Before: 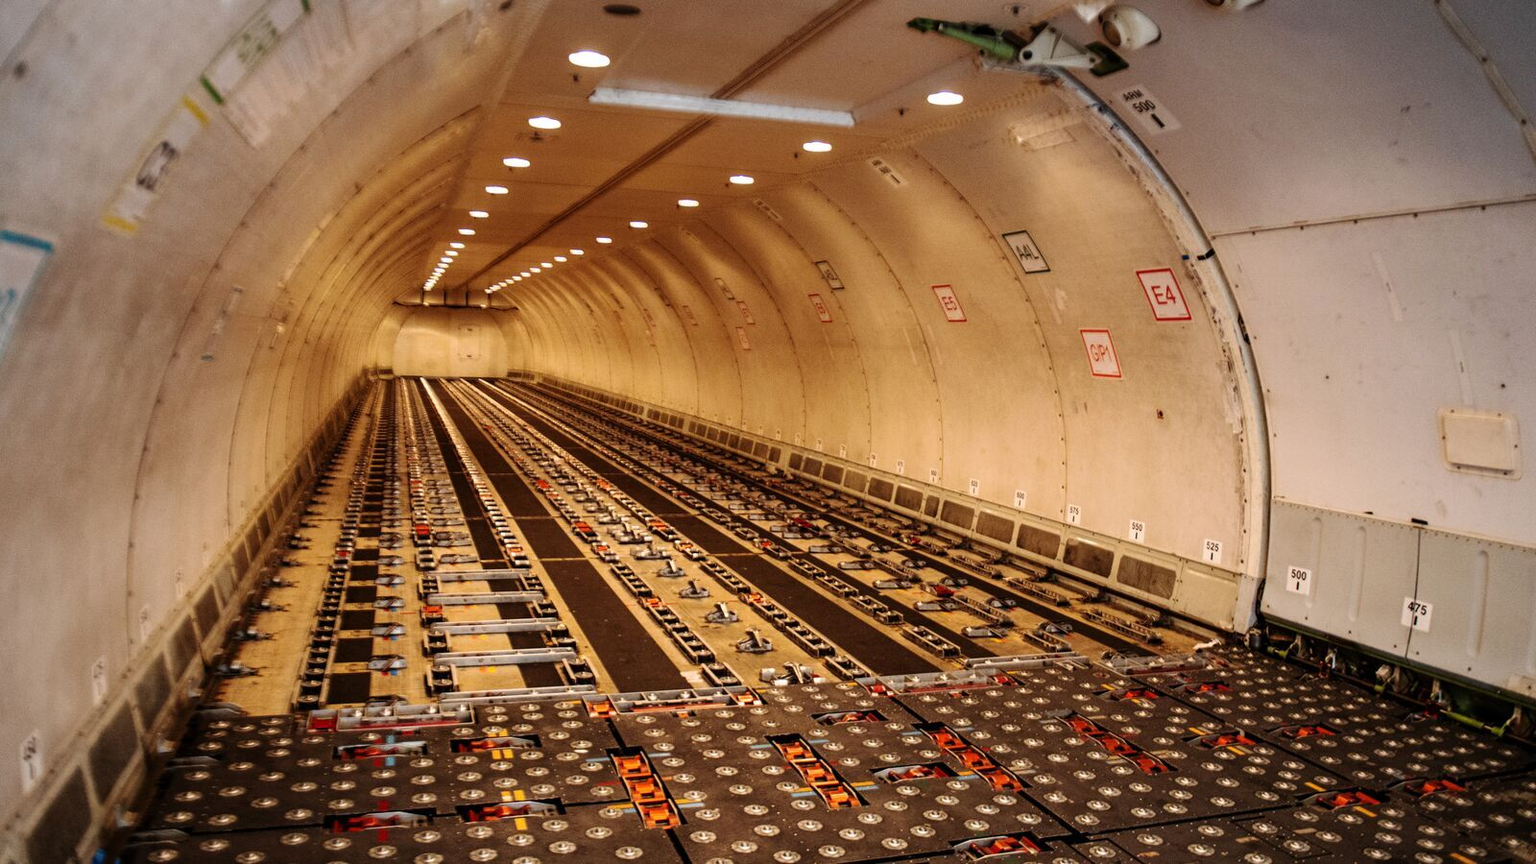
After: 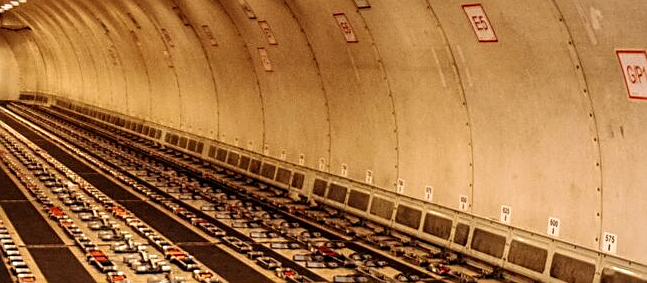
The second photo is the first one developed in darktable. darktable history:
local contrast: on, module defaults
sharpen: on, module defaults
crop: left 31.813%, top 32.583%, right 27.701%, bottom 35.878%
